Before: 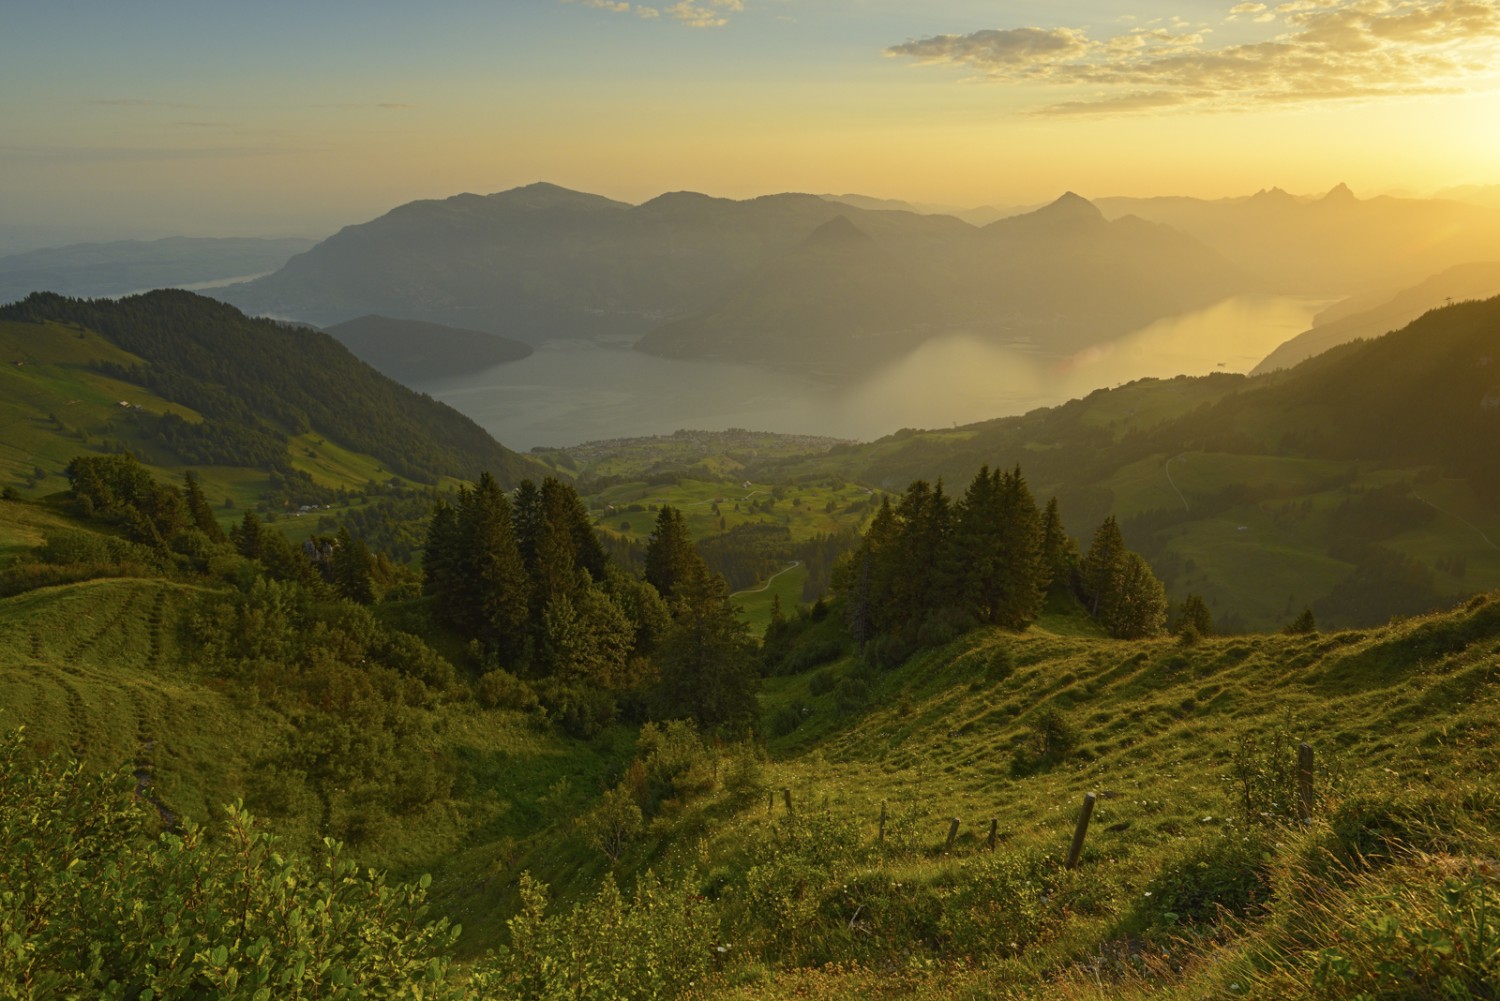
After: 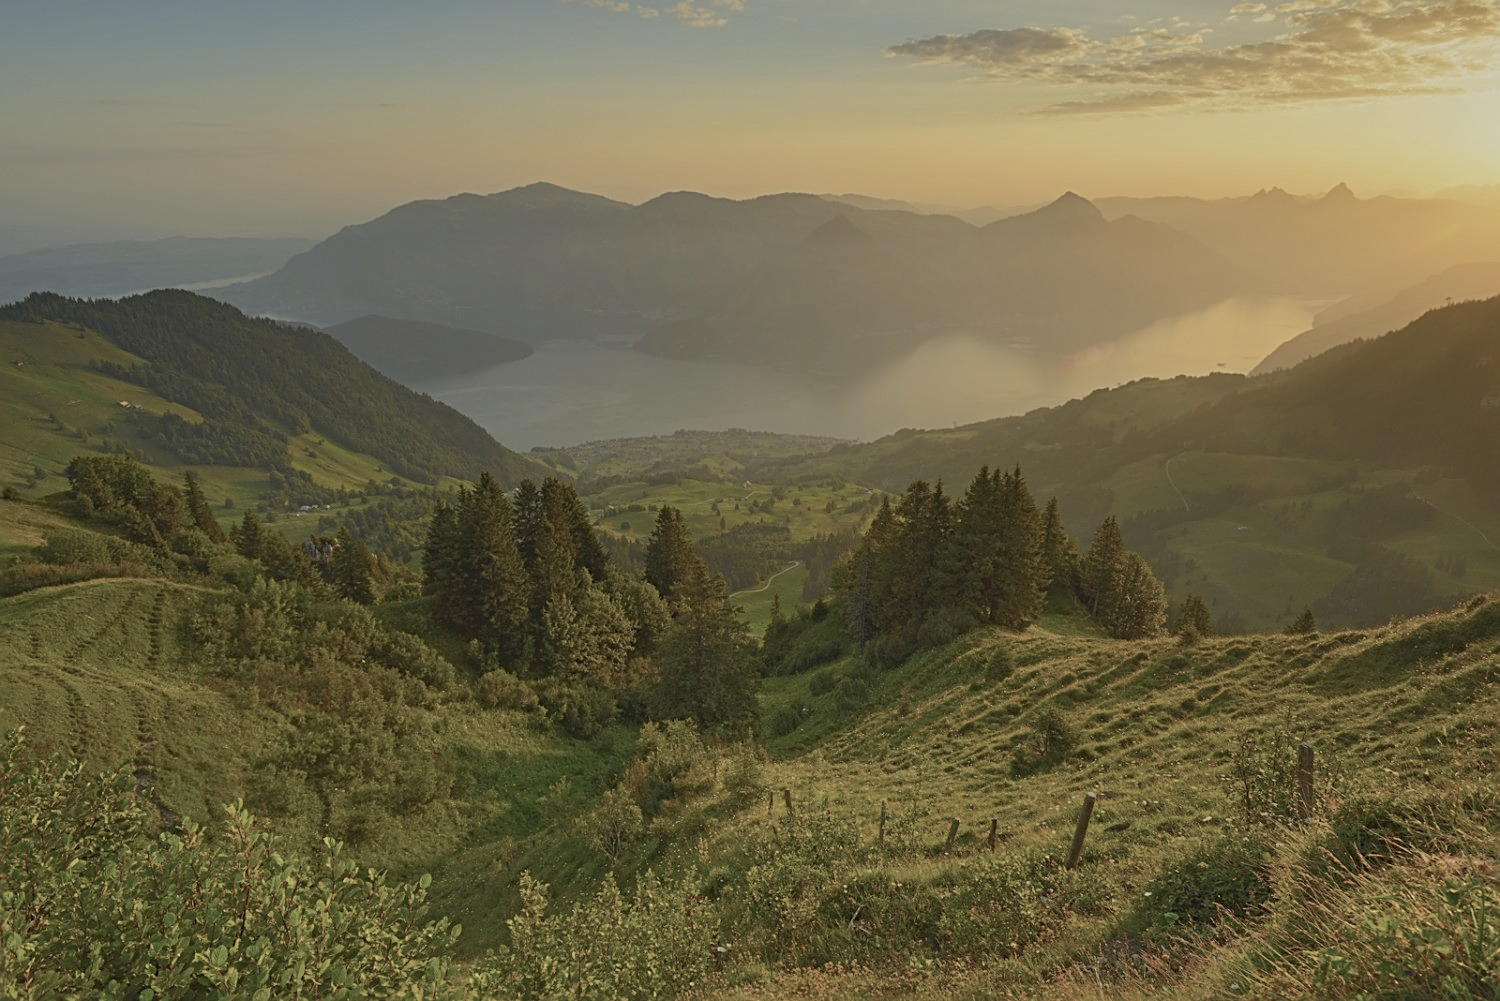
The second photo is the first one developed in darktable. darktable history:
sharpen: amount 0.478
color balance rgb: perceptual saturation grading › global saturation -27.94%, hue shift -2.27°, contrast -21.26%
shadows and highlights: low approximation 0.01, soften with gaussian
